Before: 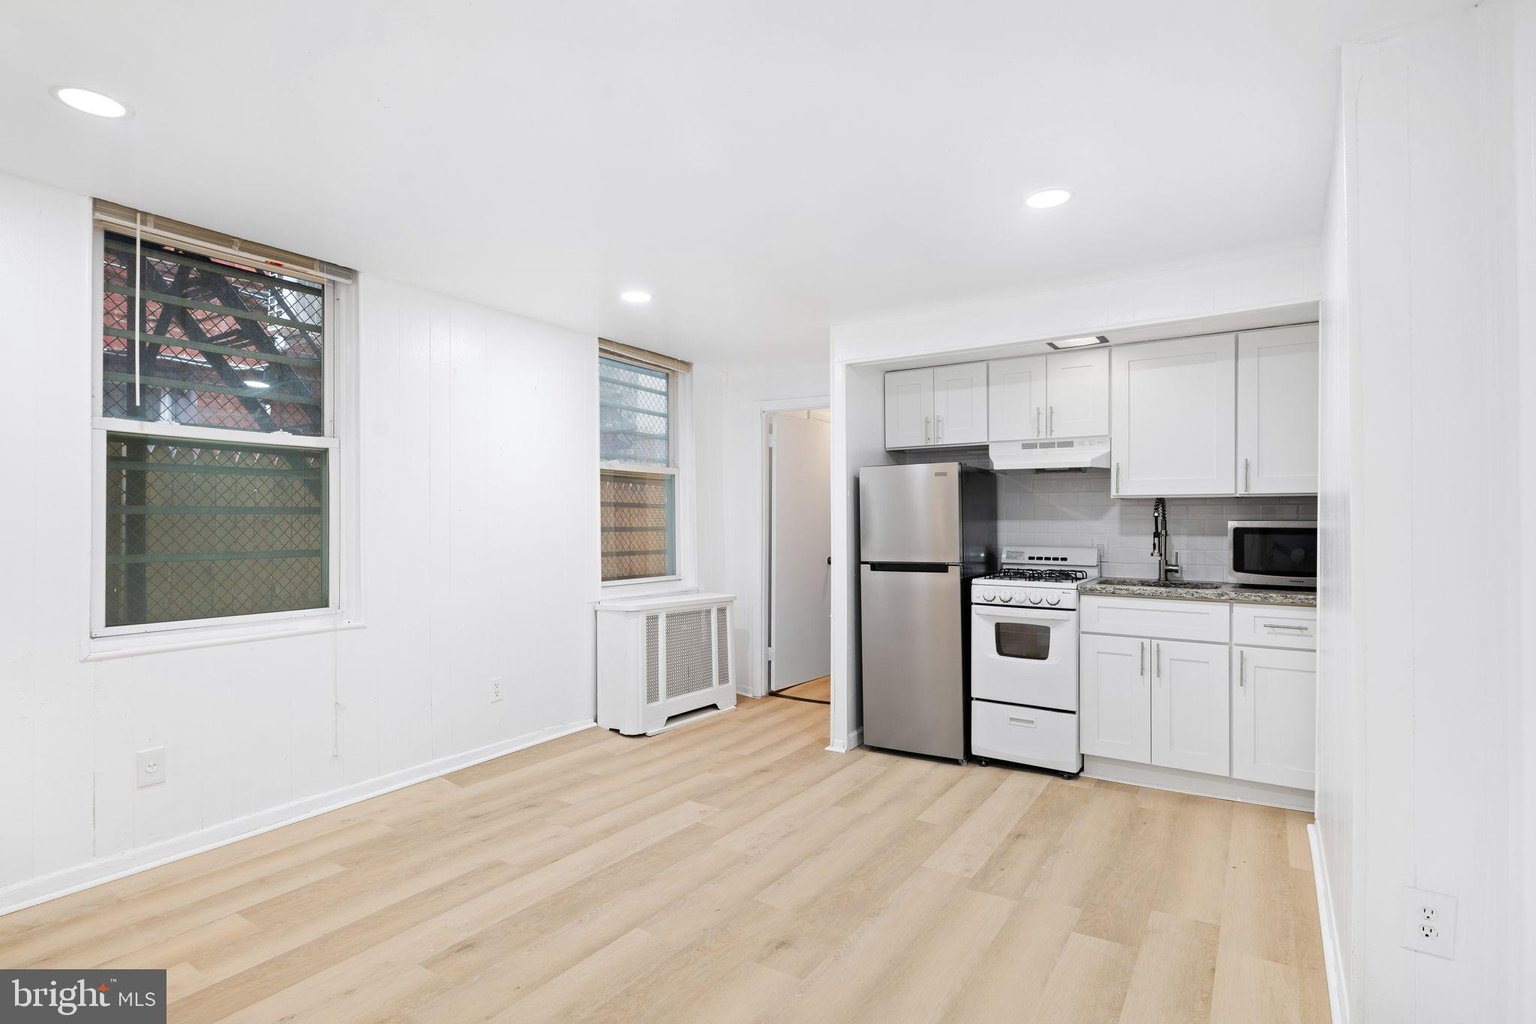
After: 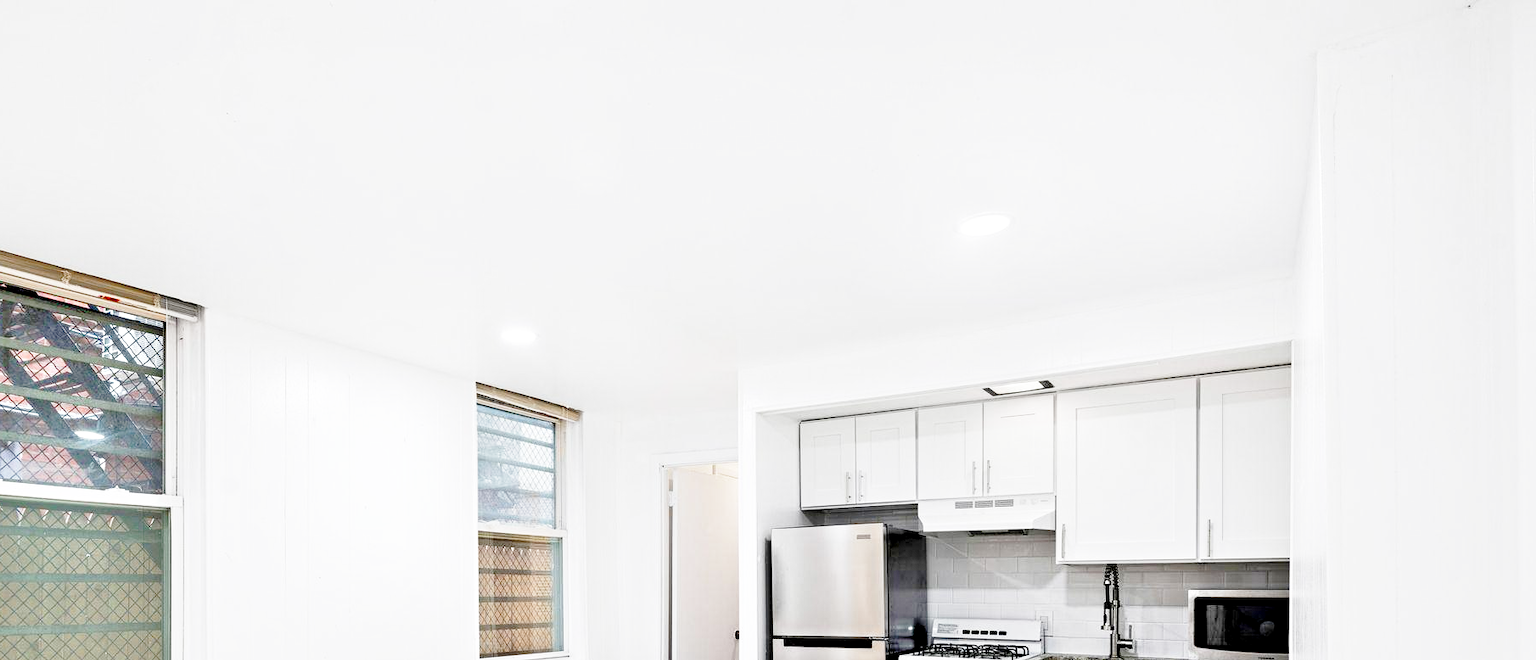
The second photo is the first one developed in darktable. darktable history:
contrast equalizer: y [[0.51, 0.537, 0.559, 0.574, 0.599, 0.618], [0.5 ×6], [0.5 ×6], [0 ×6], [0 ×6]]
base curve: curves: ch0 [(0, 0) (0.028, 0.03) (0.121, 0.232) (0.46, 0.748) (0.859, 0.968) (1, 1)], preserve colors none
exposure: black level correction 0.011, compensate exposure bias true, compensate highlight preservation false
tone equalizer: -7 EV 0.142 EV, -6 EV 0.608 EV, -5 EV 1.16 EV, -4 EV 1.35 EV, -3 EV 1.16 EV, -2 EV 0.6 EV, -1 EV 0.158 EV
crop and rotate: left 11.574%, bottom 43.031%
